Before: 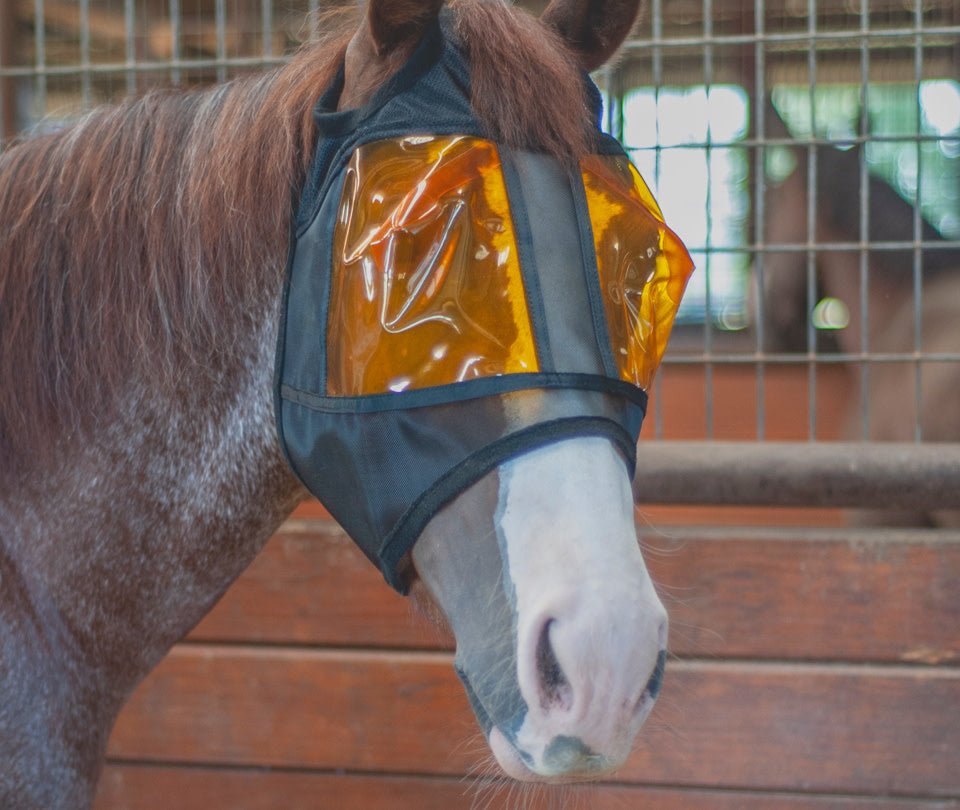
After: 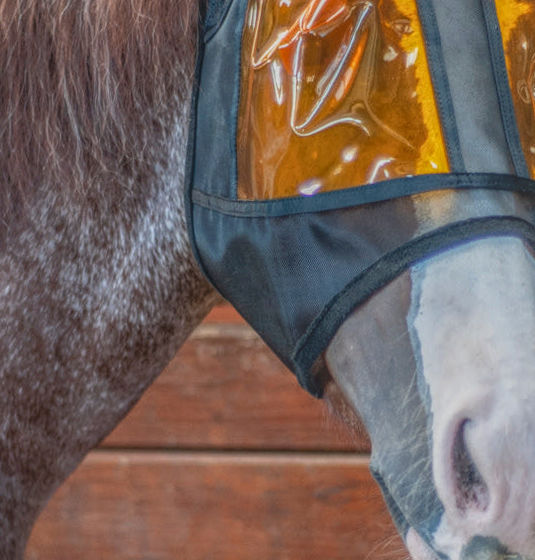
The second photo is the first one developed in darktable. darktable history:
local contrast: highlights 20%, shadows 30%, detail 200%, midtone range 0.2
crop: left 8.966%, top 23.852%, right 34.699%, bottom 4.703%
rotate and perspective: rotation -1°, crop left 0.011, crop right 0.989, crop top 0.025, crop bottom 0.975
